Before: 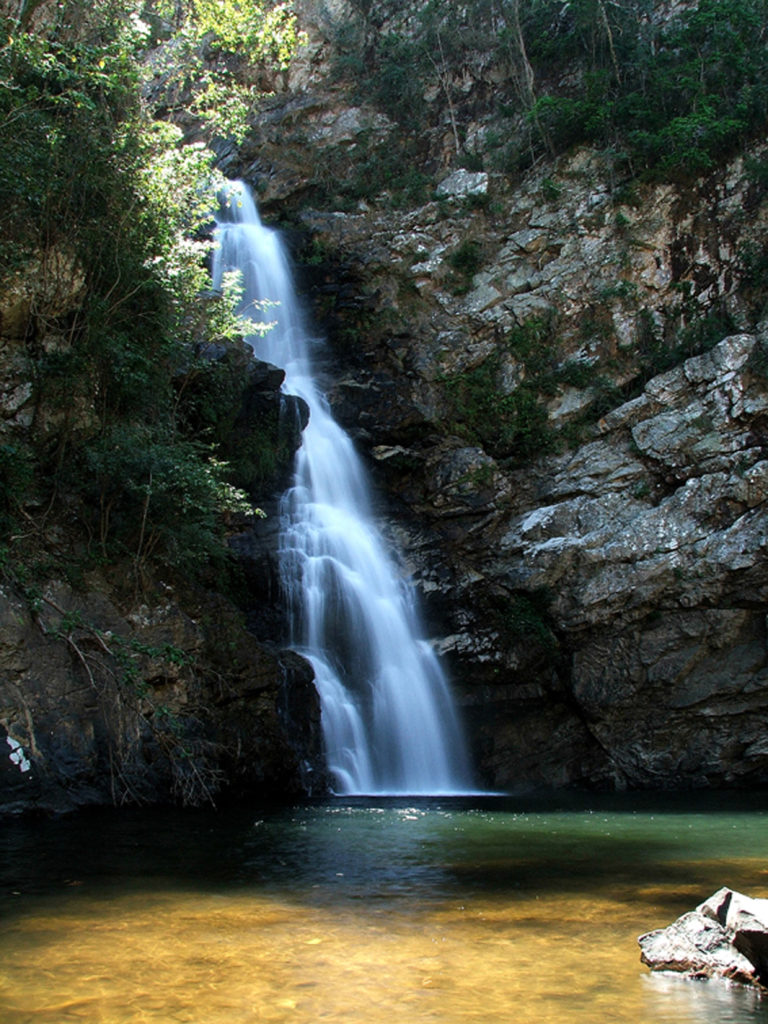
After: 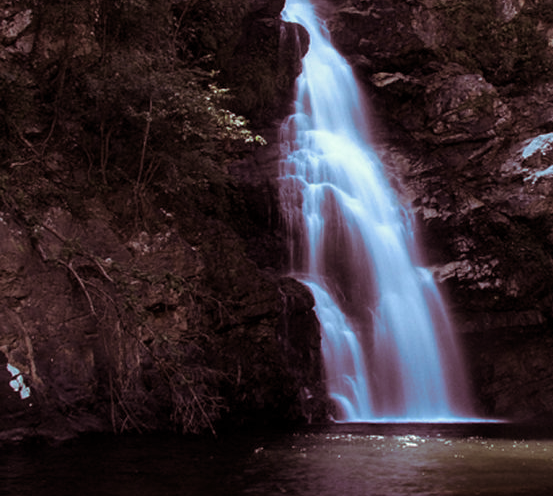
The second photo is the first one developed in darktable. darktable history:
split-toning: on, module defaults
crop: top 36.498%, right 27.964%, bottom 14.995%
